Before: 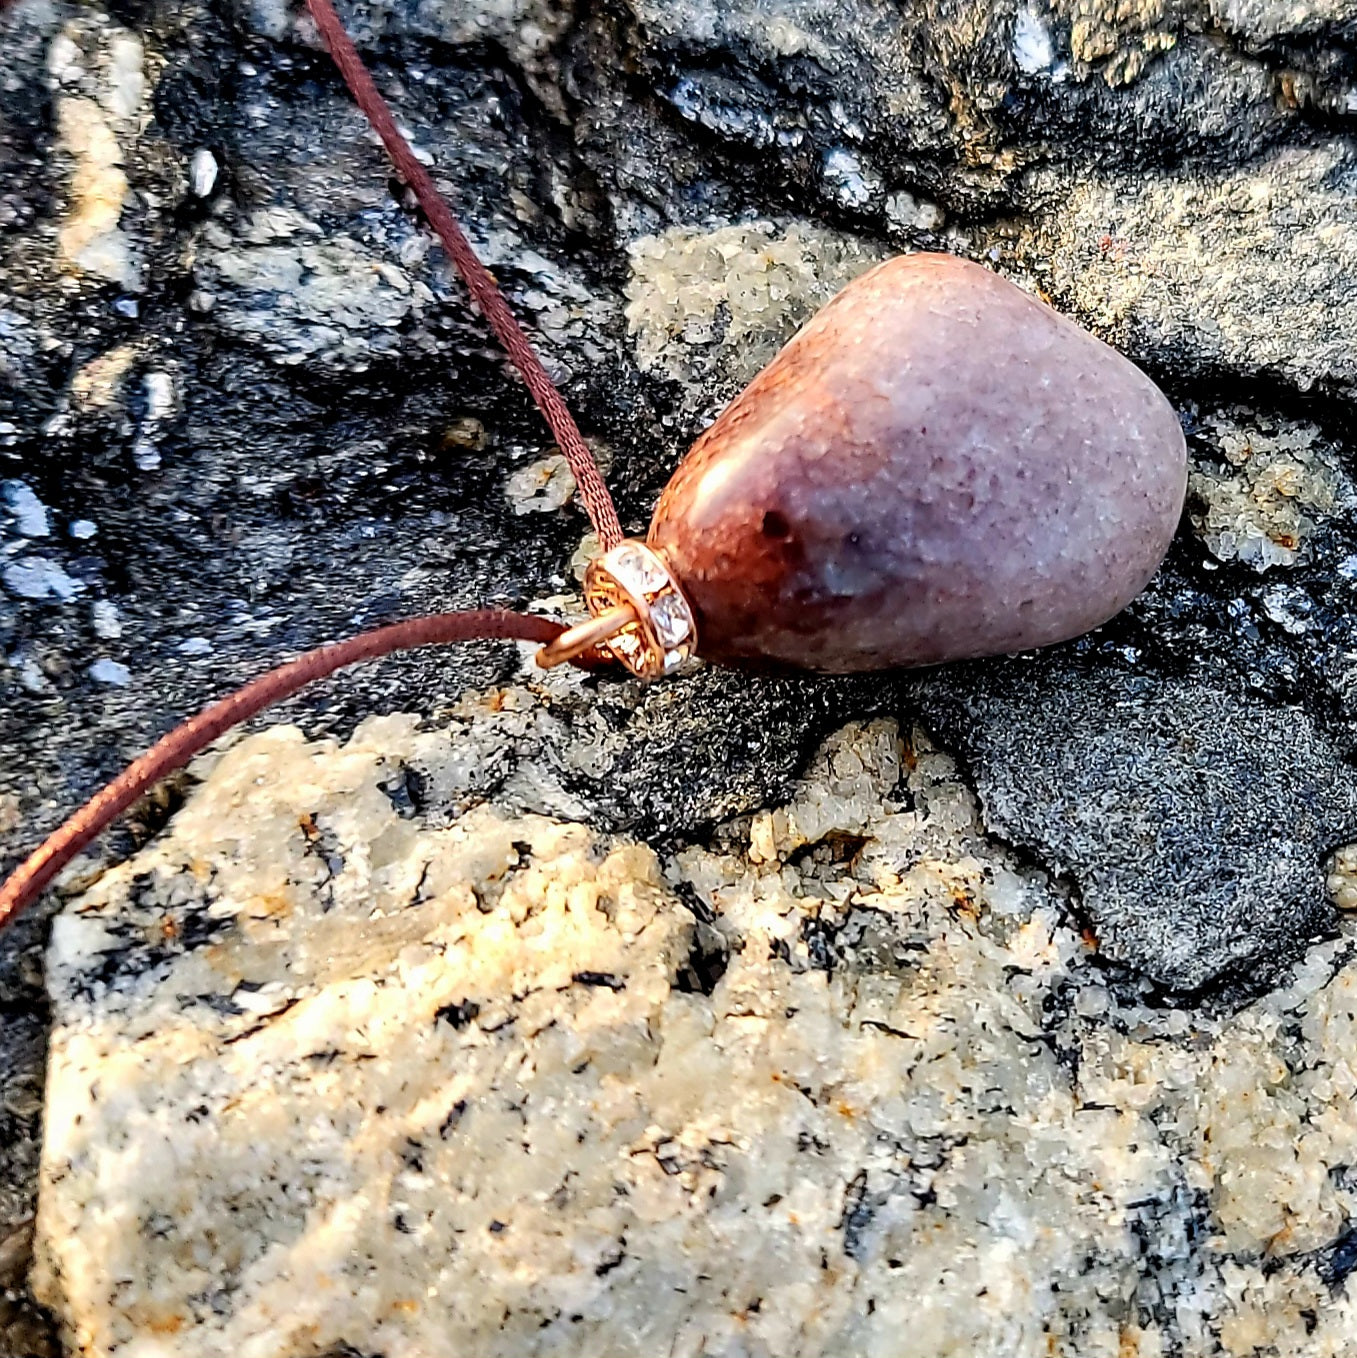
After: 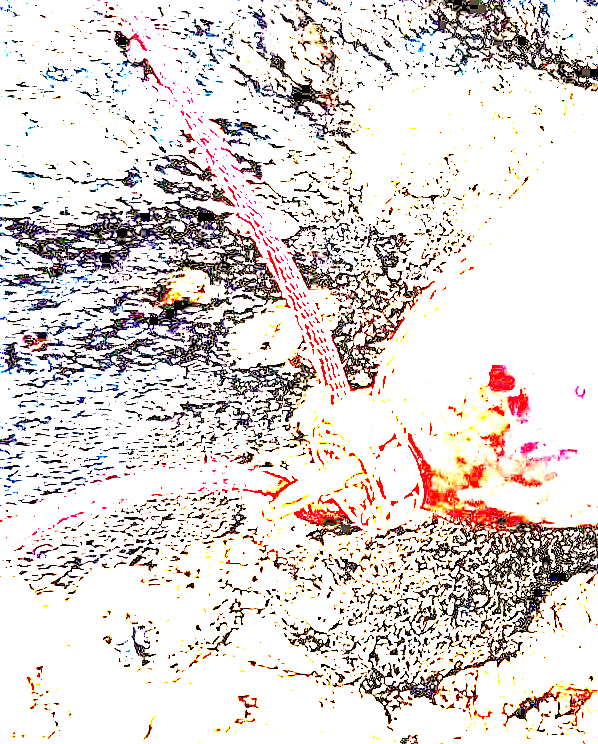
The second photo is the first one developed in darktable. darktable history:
exposure: exposure 8 EV, compensate highlight preservation false
sharpen: amount 0.575
crop: left 20.248%, top 10.86%, right 35.675%, bottom 34.321%
white balance: red 1.467, blue 0.684
